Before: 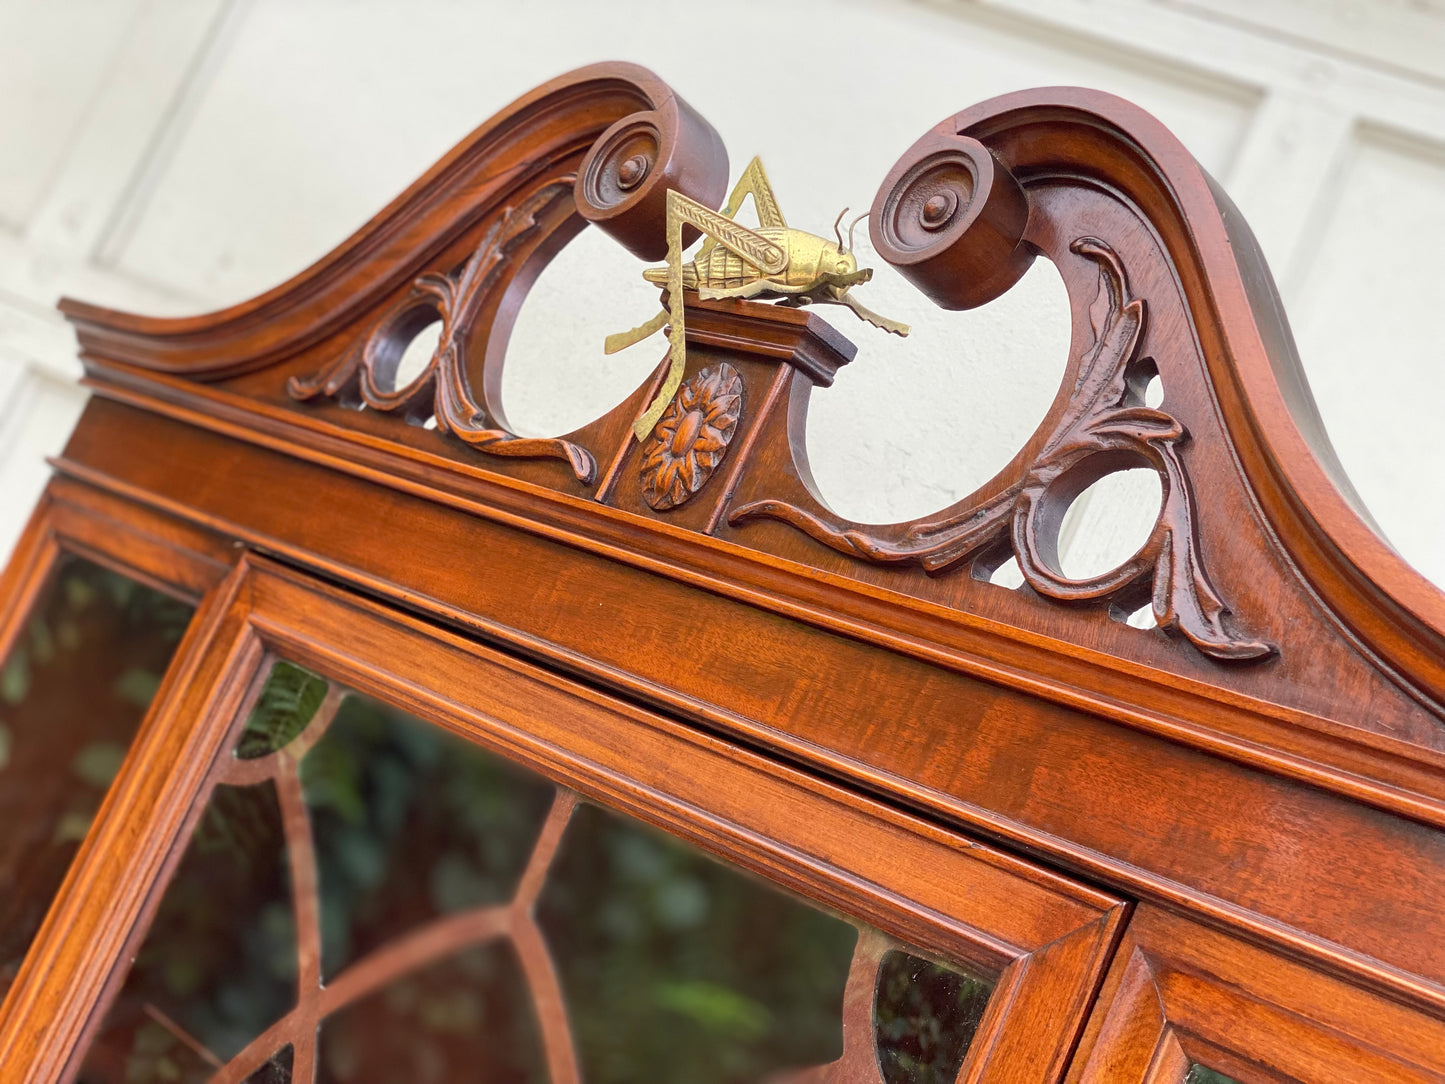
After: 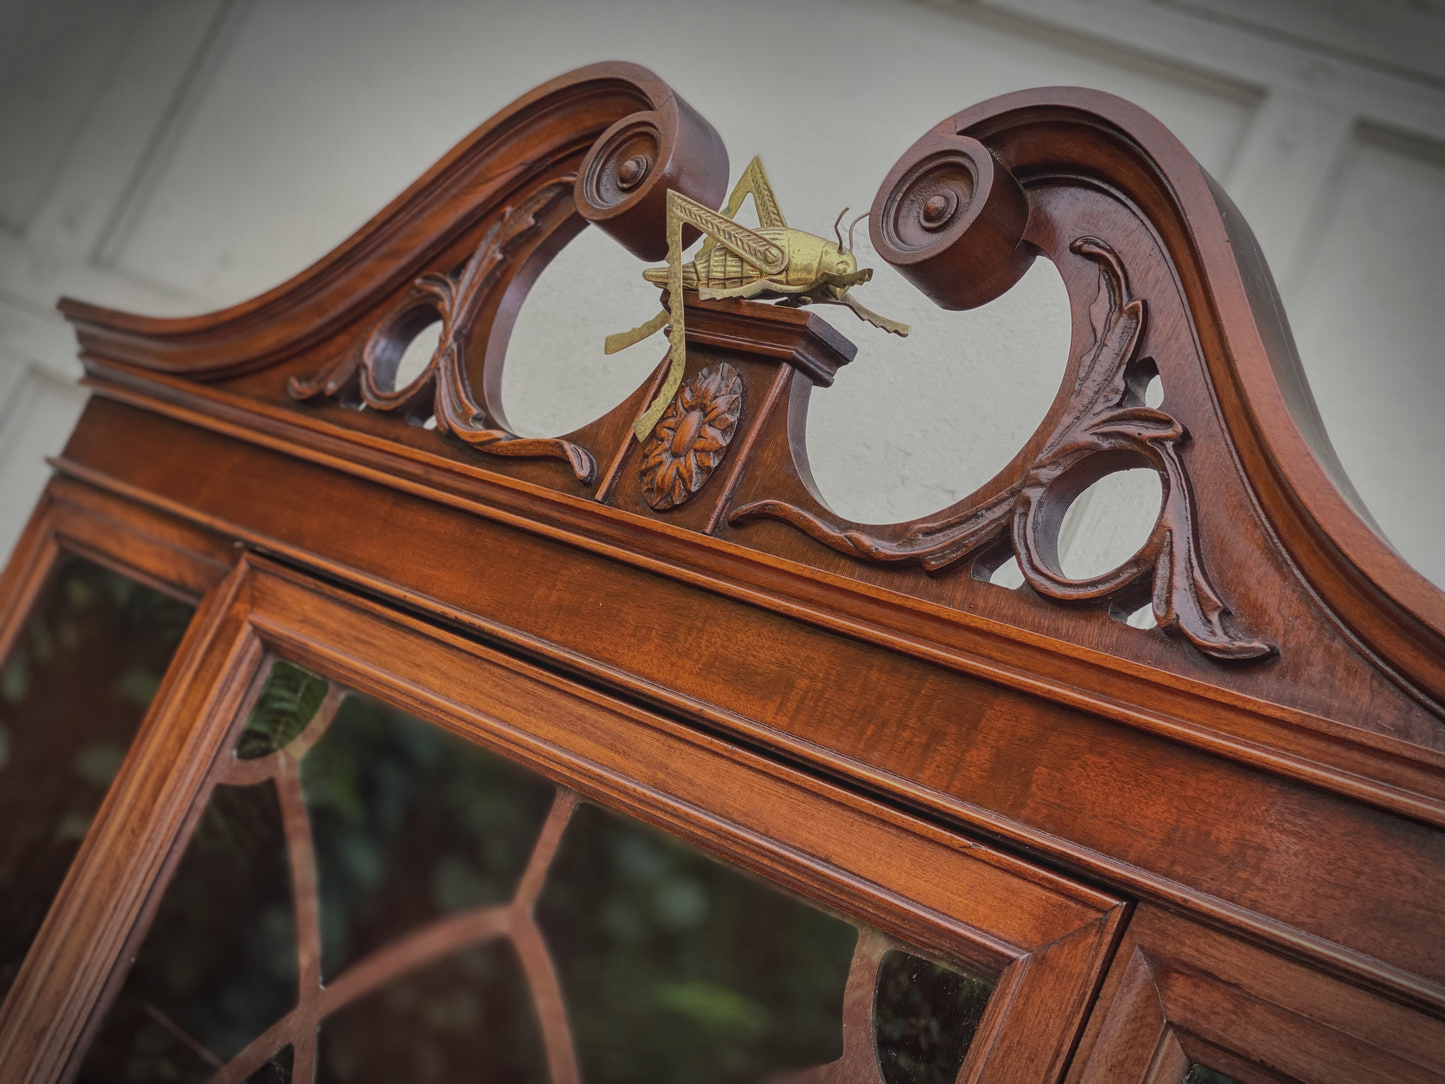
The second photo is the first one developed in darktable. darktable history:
exposure: black level correction -0.018, exposure -1.035 EV, compensate highlight preservation false
vignetting: brightness -0.723, saturation -0.482, automatic ratio true
local contrast: on, module defaults
shadows and highlights: shadows 24.25, highlights -78.48, soften with gaussian
